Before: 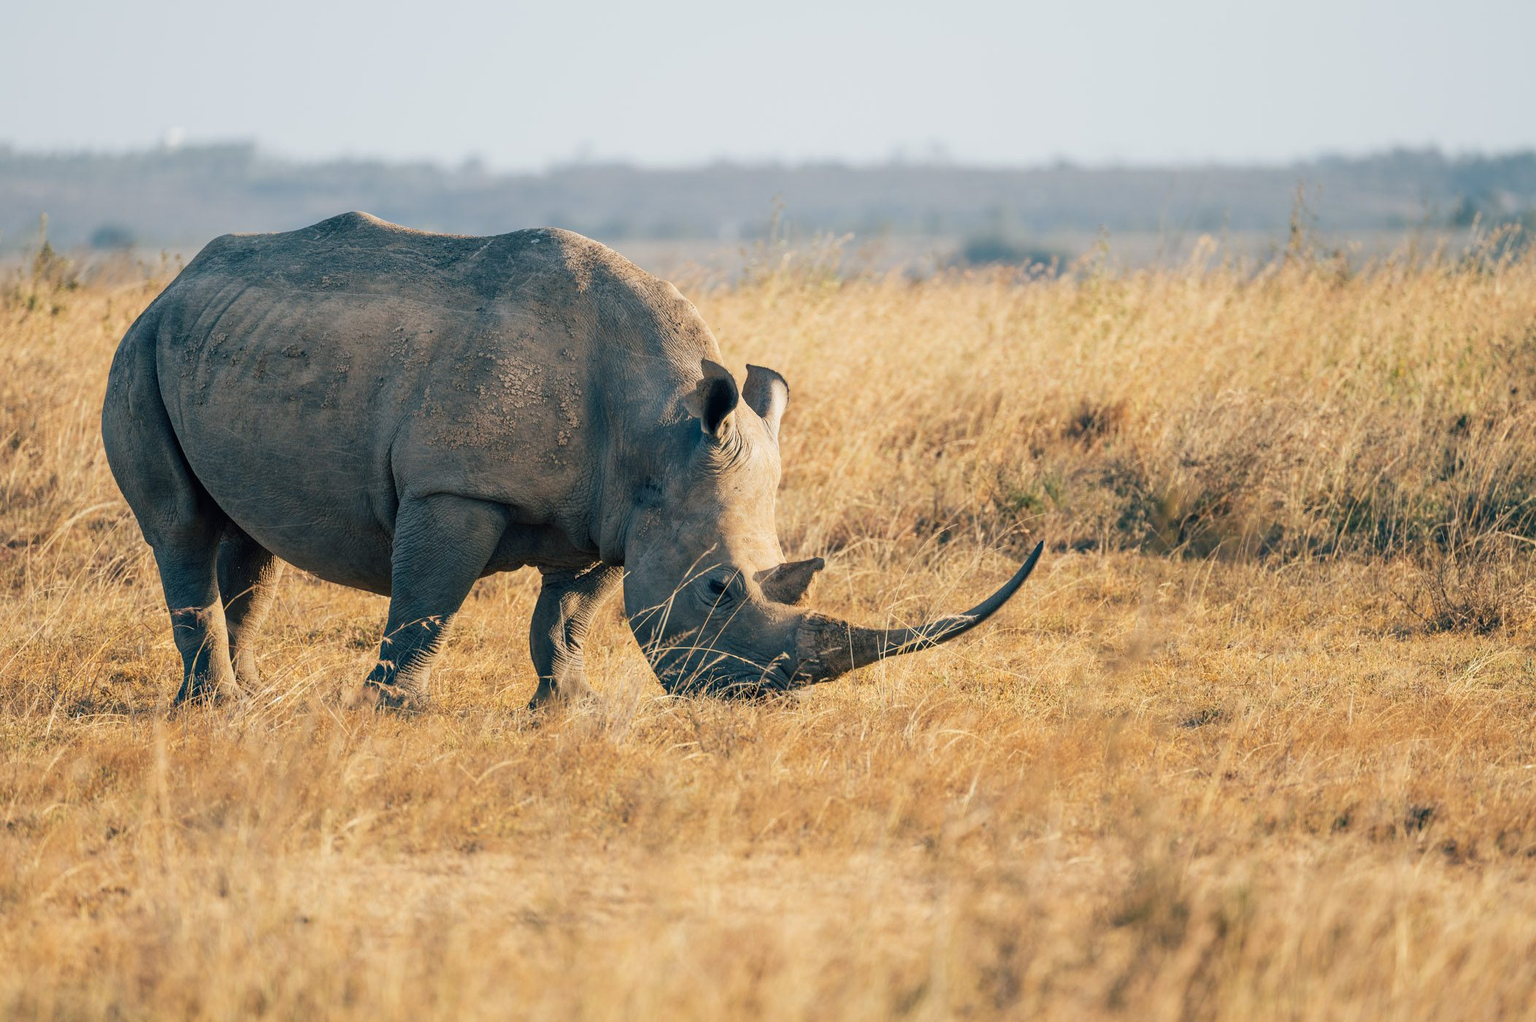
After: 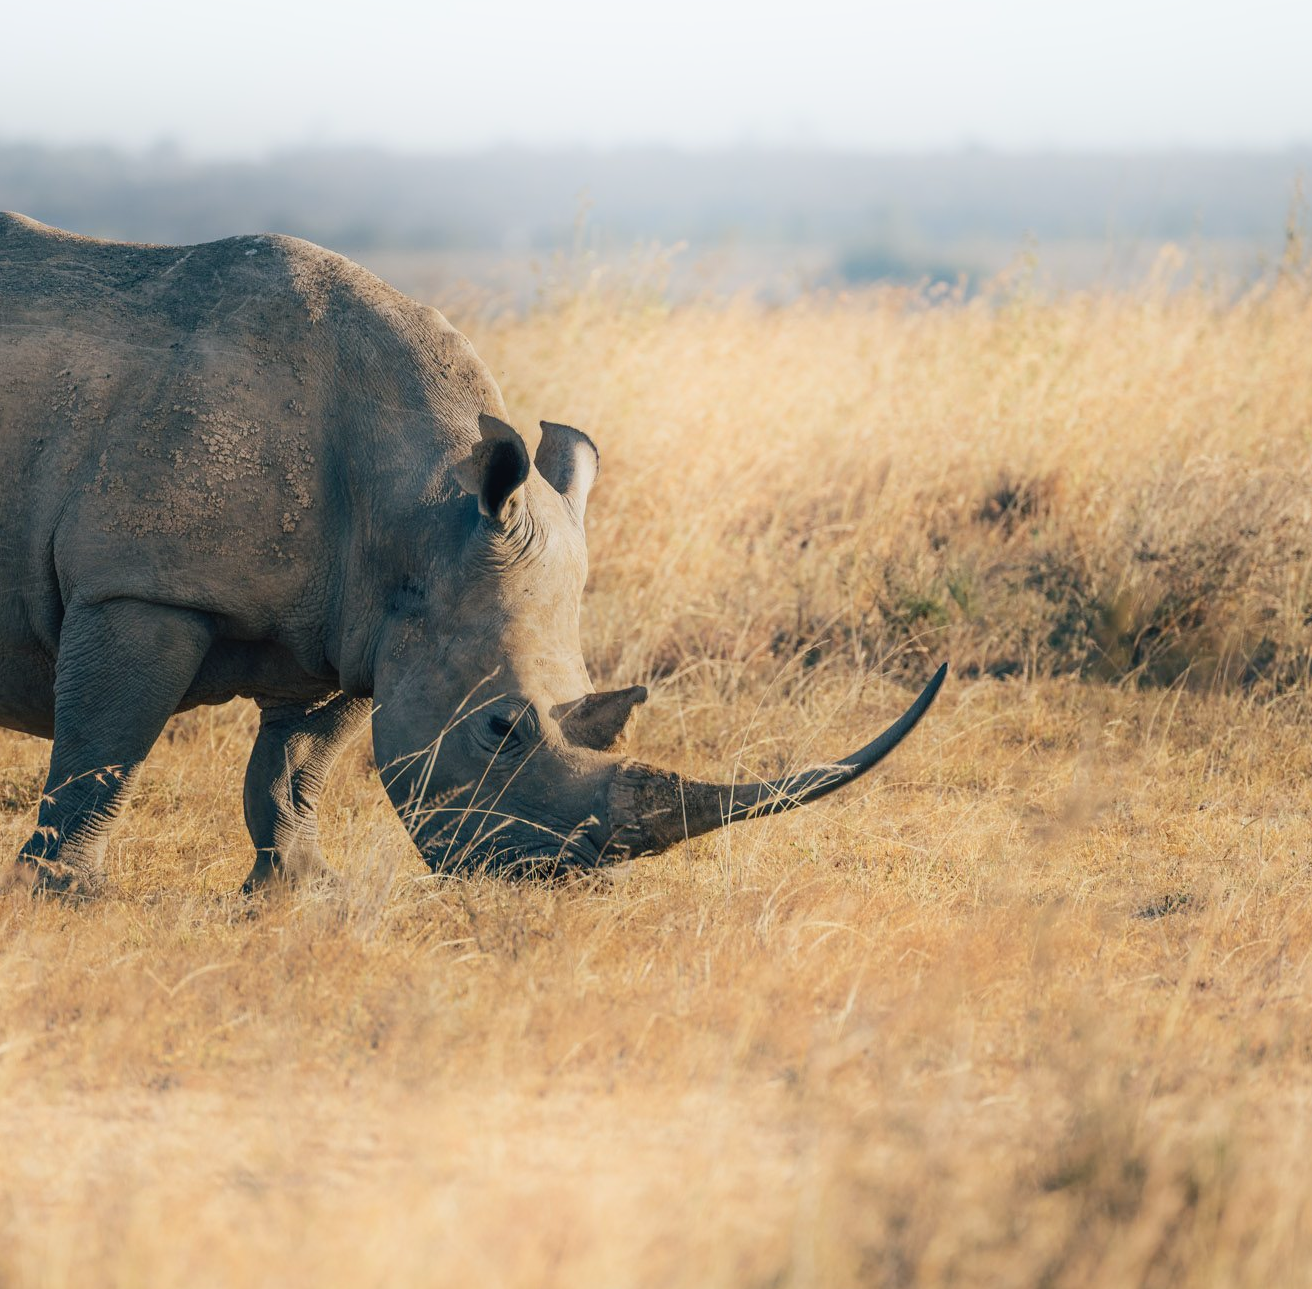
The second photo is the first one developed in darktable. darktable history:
crop and rotate: left 22.918%, top 5.629%, right 14.711%, bottom 2.247%
exposure: black level correction 0.002, exposure -0.1 EV, compensate highlight preservation false
contrast brightness saturation: contrast -0.08, brightness -0.04, saturation -0.11
shadows and highlights: shadows -21.3, highlights 100, soften with gaussian
